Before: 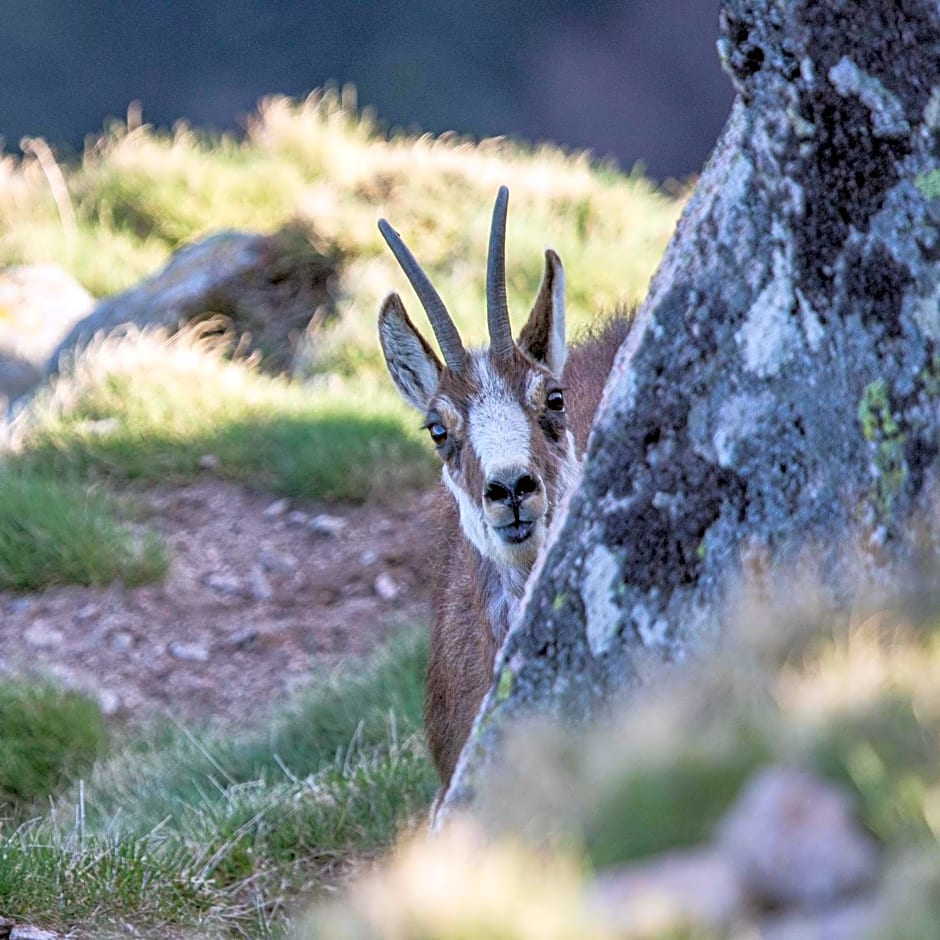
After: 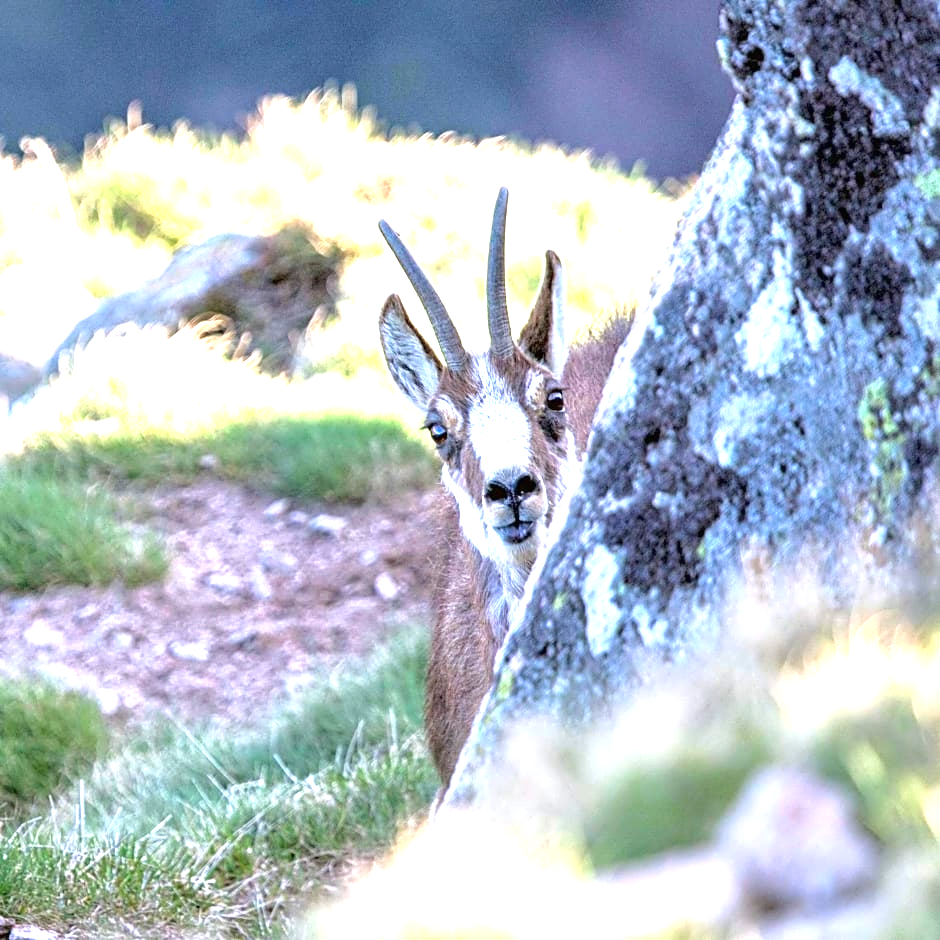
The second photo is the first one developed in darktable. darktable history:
exposure: black level correction 0, exposure 1.34 EV, compensate highlight preservation false
